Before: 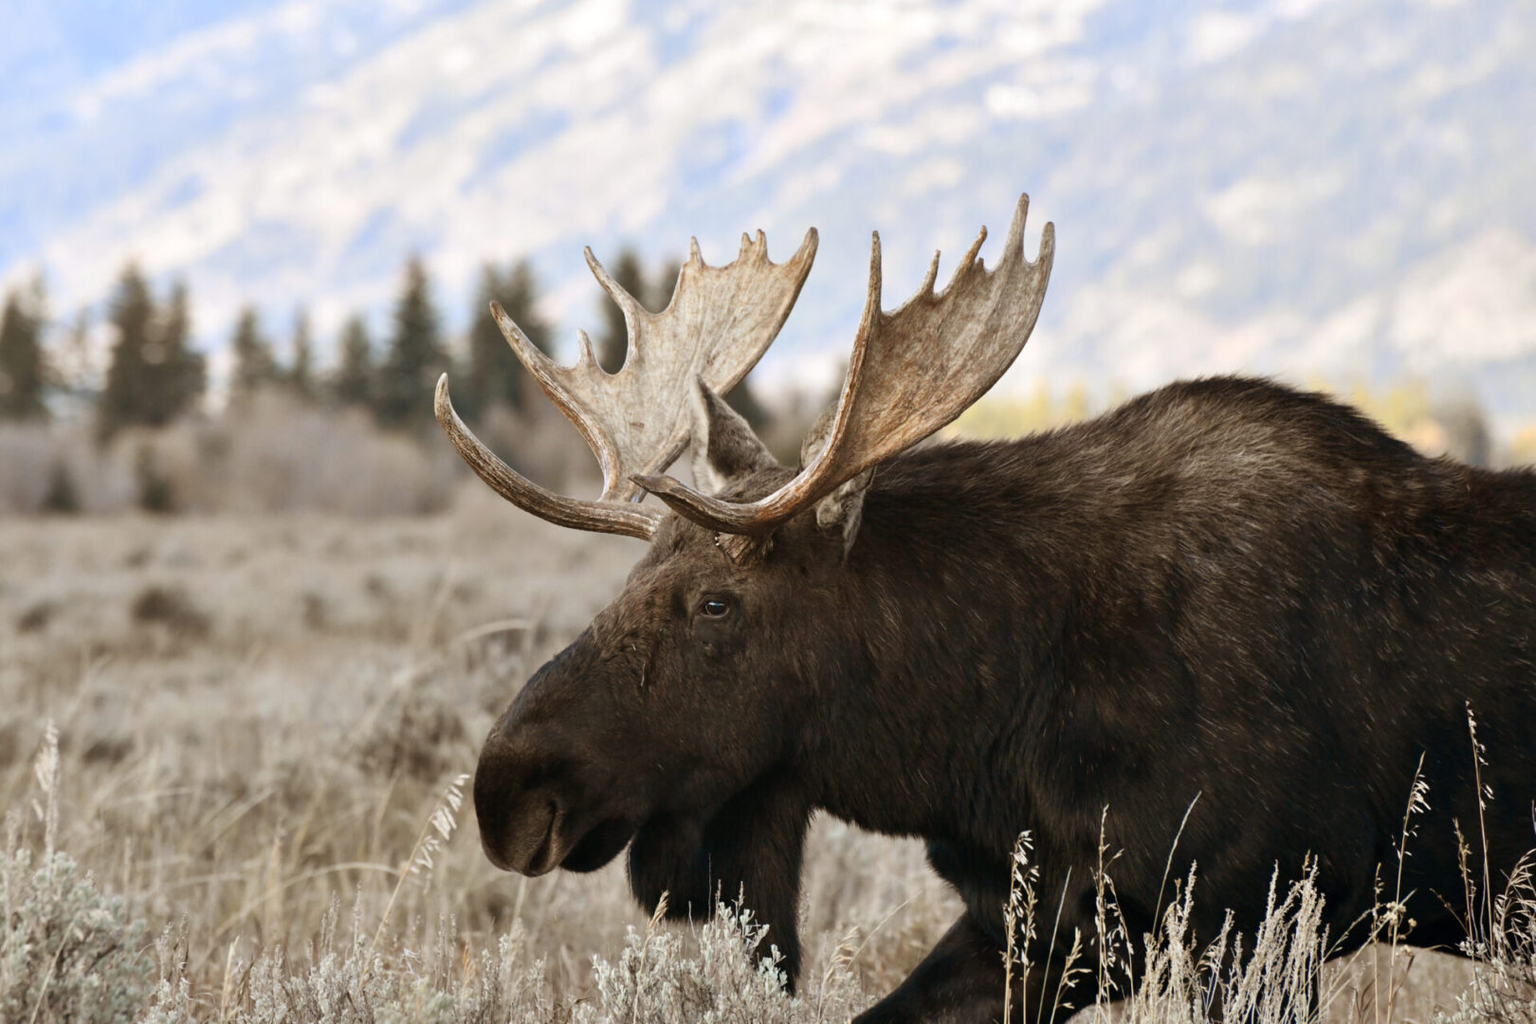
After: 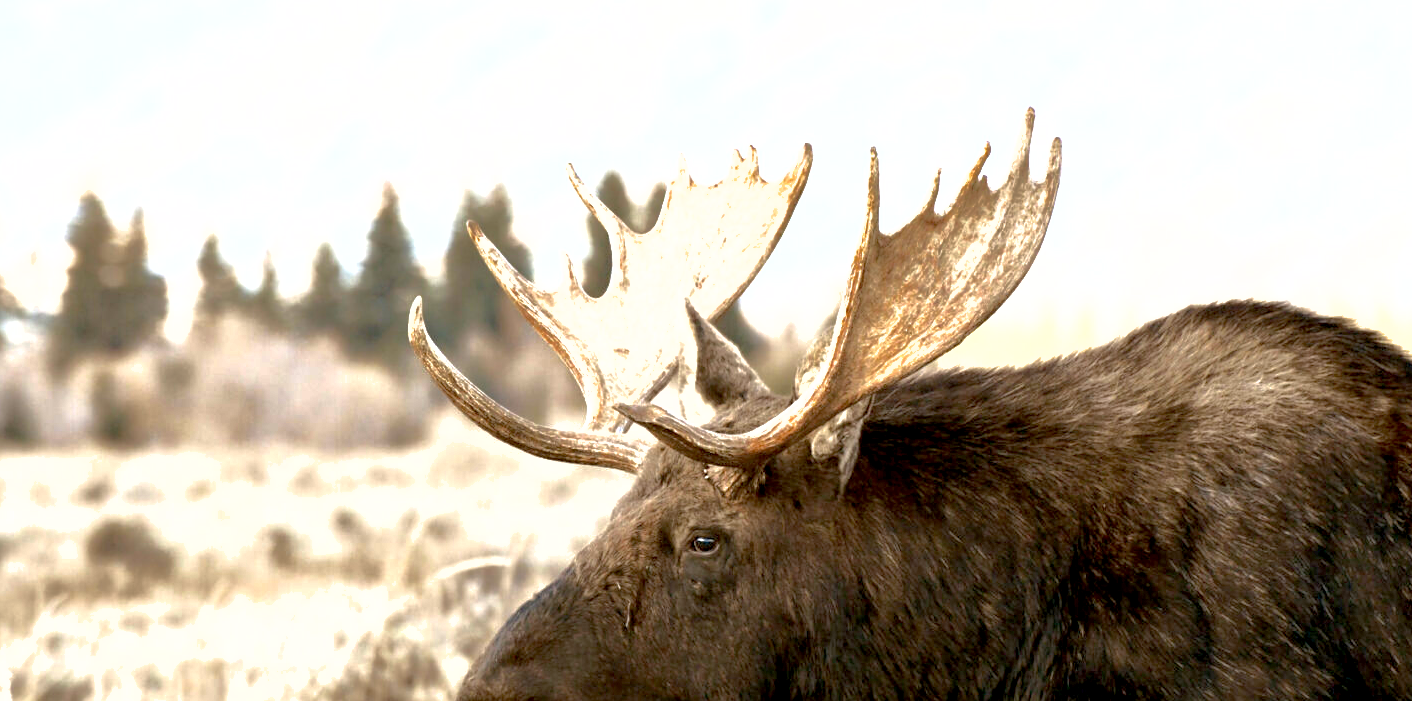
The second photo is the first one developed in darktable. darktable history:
exposure: black level correction 0.009, exposure 1.424 EV, compensate highlight preservation false
crop: left 3.107%, top 8.989%, right 9.671%, bottom 26.06%
shadows and highlights: shadows 30.01
